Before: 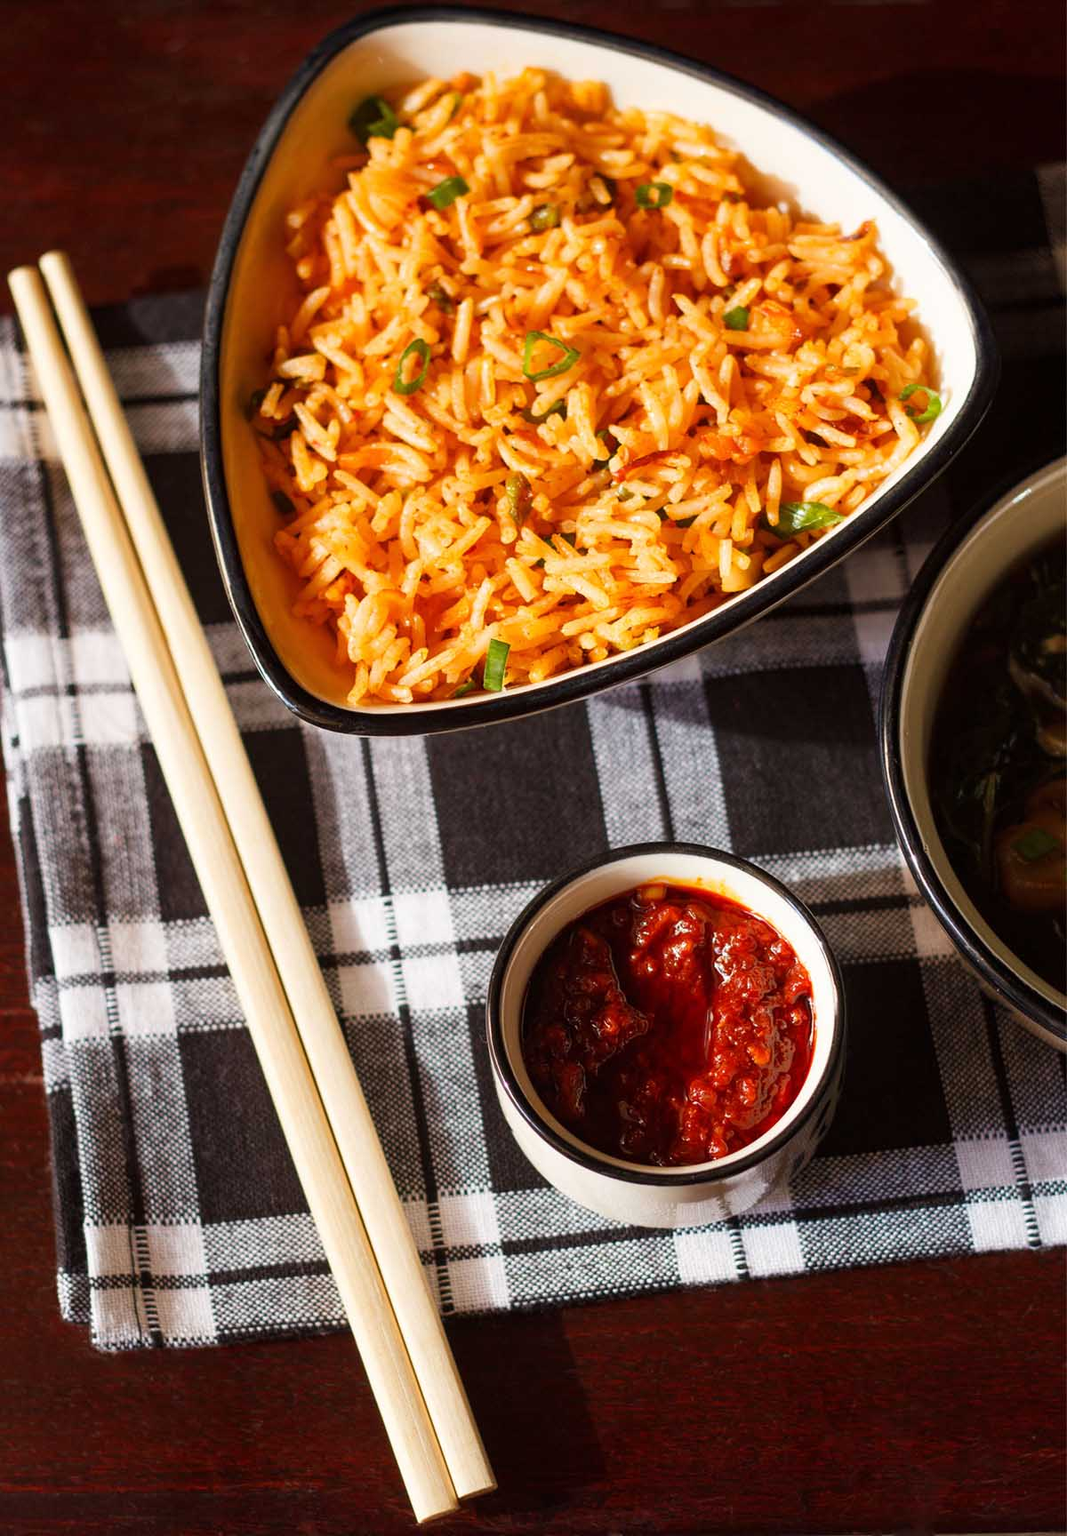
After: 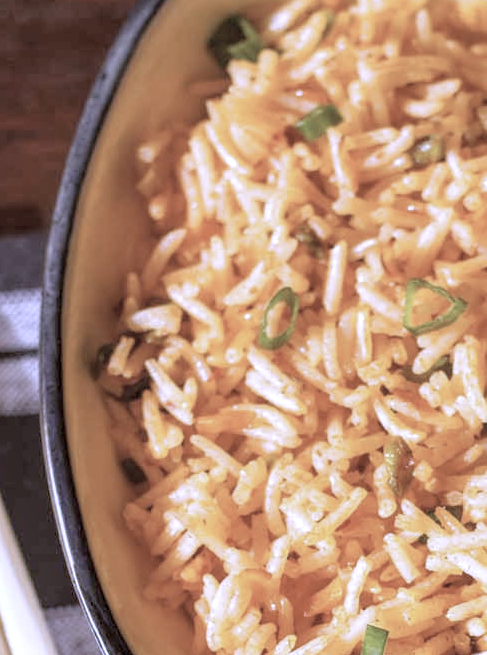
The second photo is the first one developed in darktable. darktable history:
exposure: exposure 0.3 EV, compensate highlight preservation false
color correction: highlights a* -2.73, highlights b* -2.09, shadows a* 2.41, shadows b* 2.73
local contrast: on, module defaults
tone equalizer: -8 EV 0.25 EV, -7 EV 0.417 EV, -6 EV 0.417 EV, -5 EV 0.25 EV, -3 EV -0.25 EV, -2 EV -0.417 EV, -1 EV -0.417 EV, +0 EV -0.25 EV, edges refinement/feathering 500, mask exposure compensation -1.57 EV, preserve details guided filter
crop: left 15.452%, top 5.459%, right 43.956%, bottom 56.62%
contrast brightness saturation: brightness 0.18, saturation -0.5
white balance: red 0.98, blue 1.61
